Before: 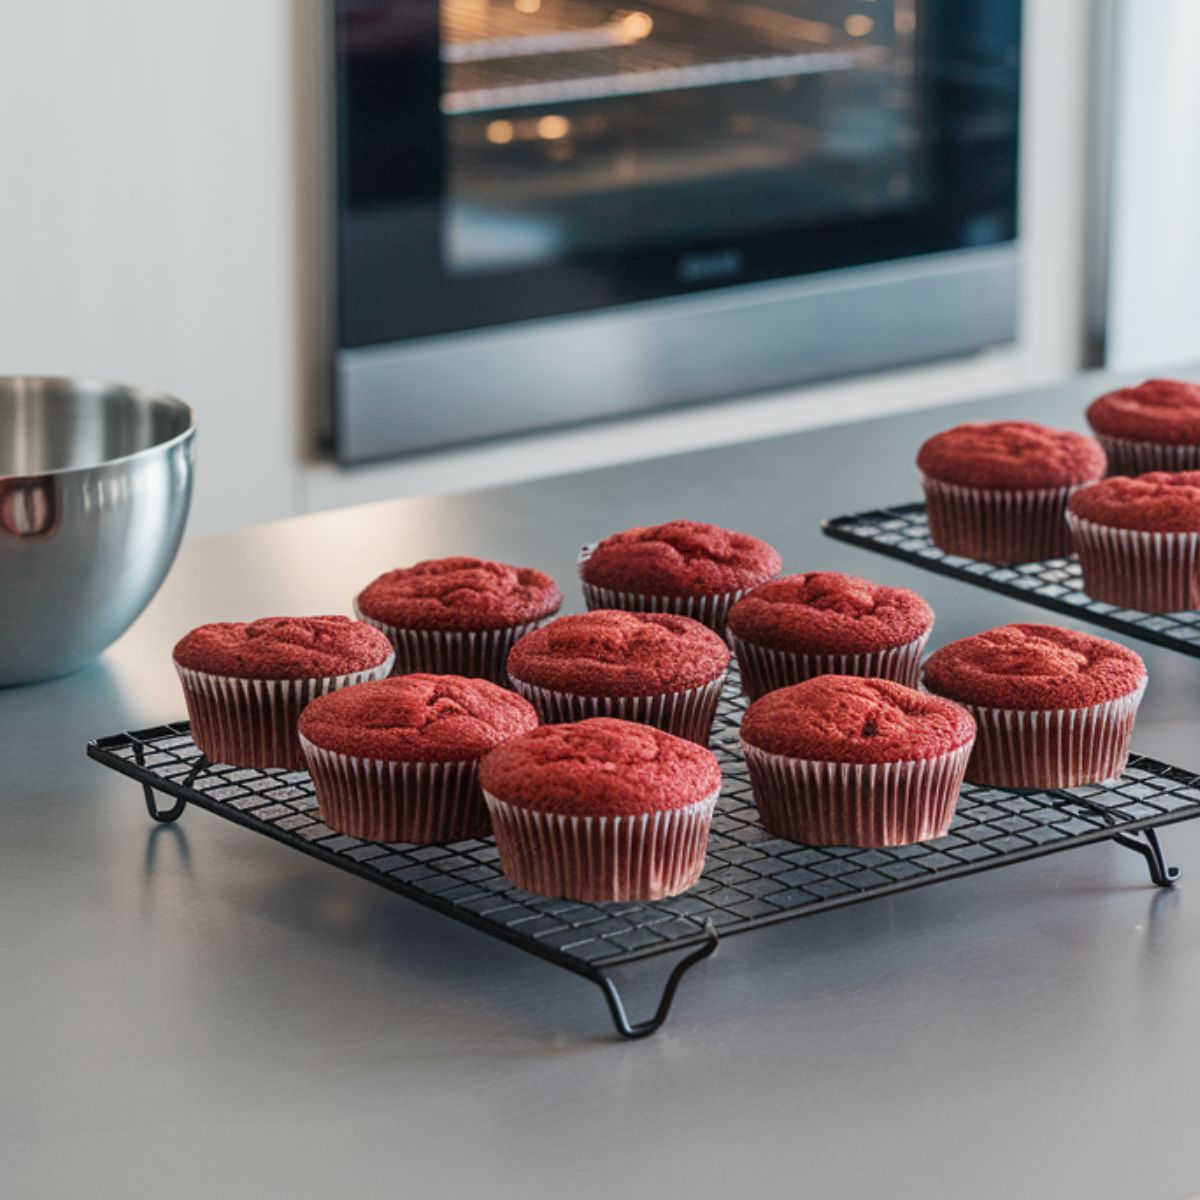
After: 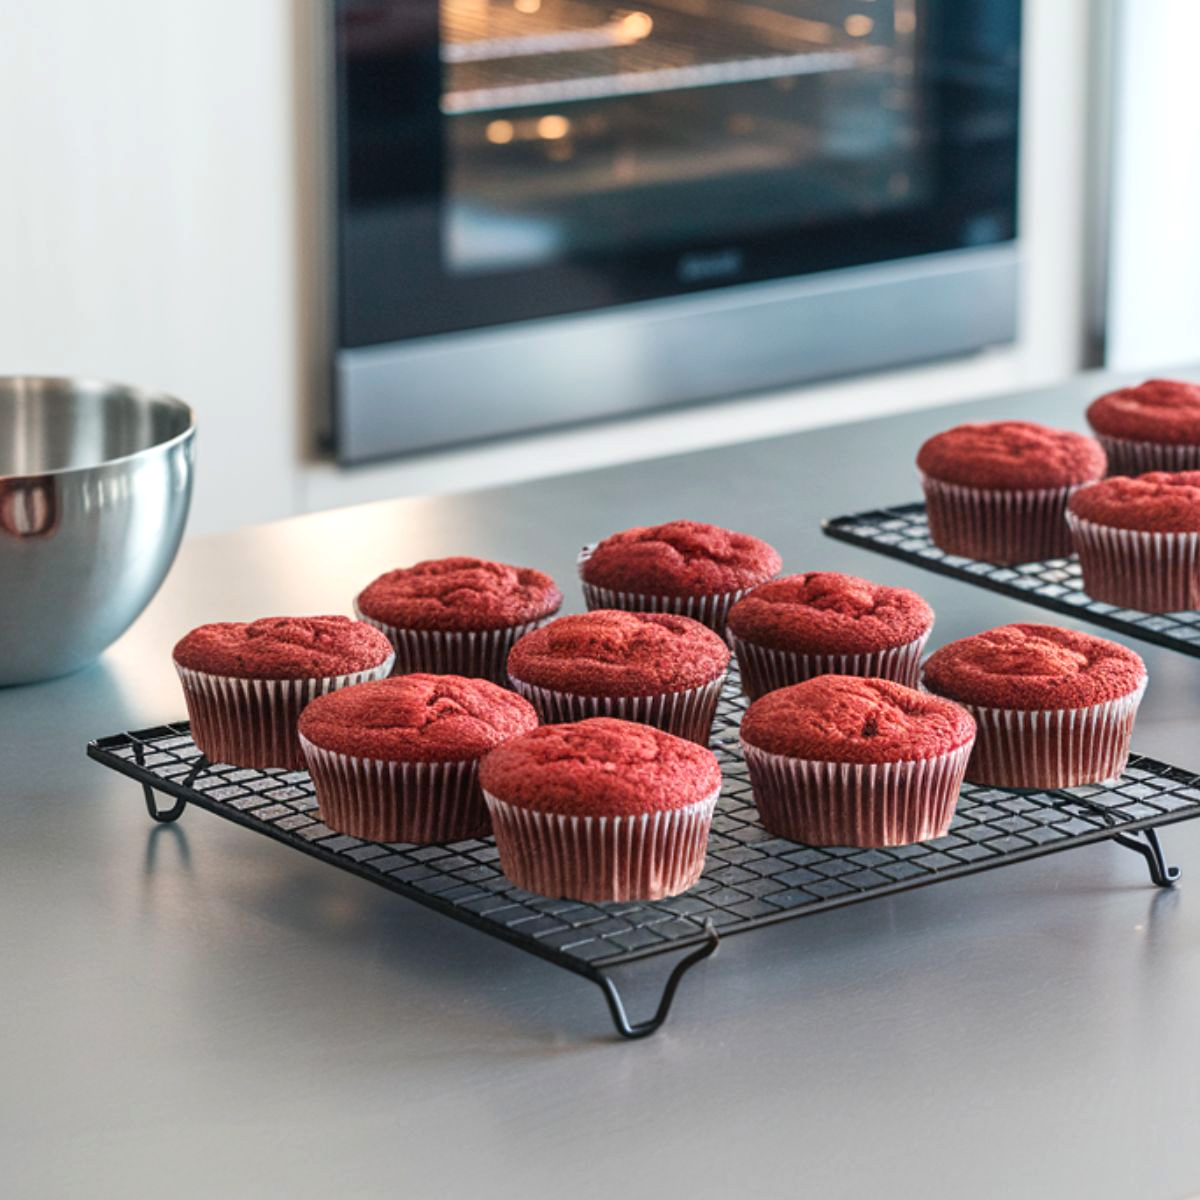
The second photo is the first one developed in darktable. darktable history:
exposure: exposure 0.403 EV, compensate exposure bias true, compensate highlight preservation false
